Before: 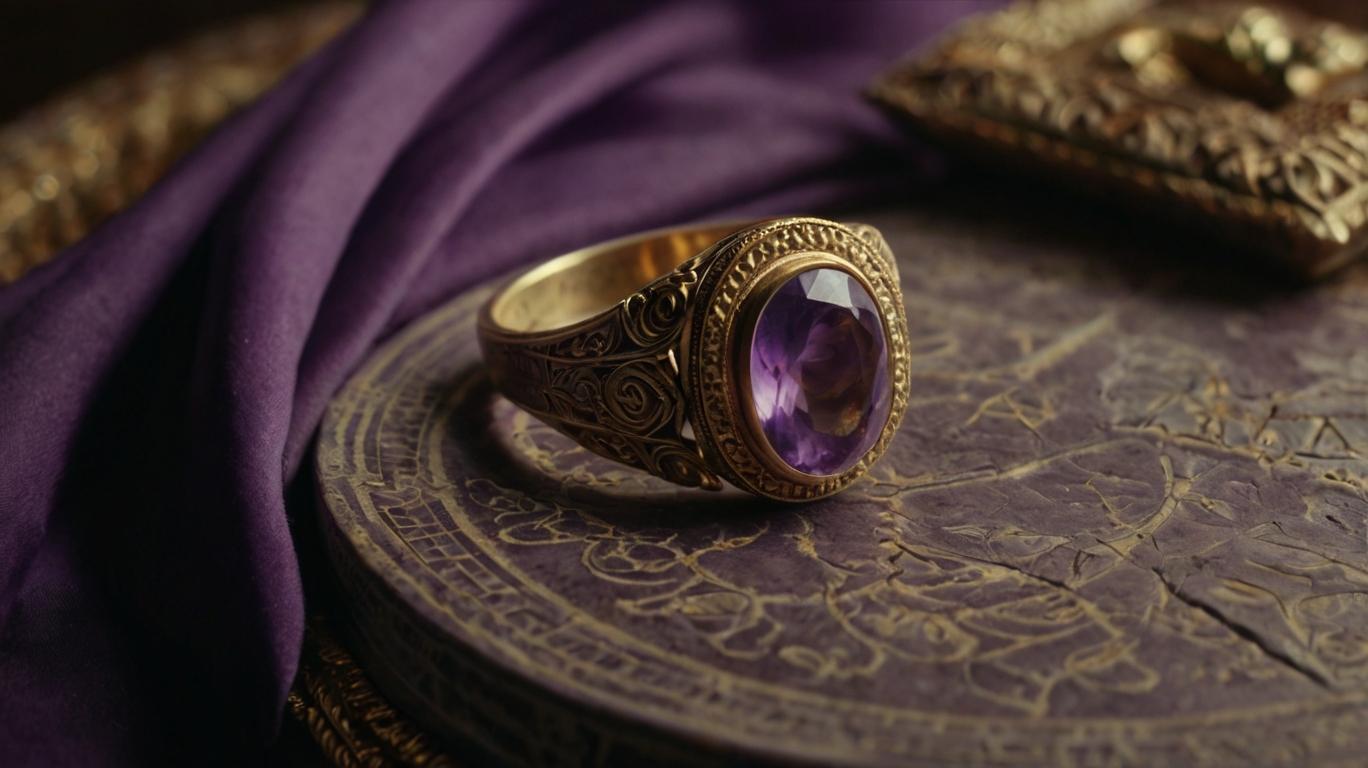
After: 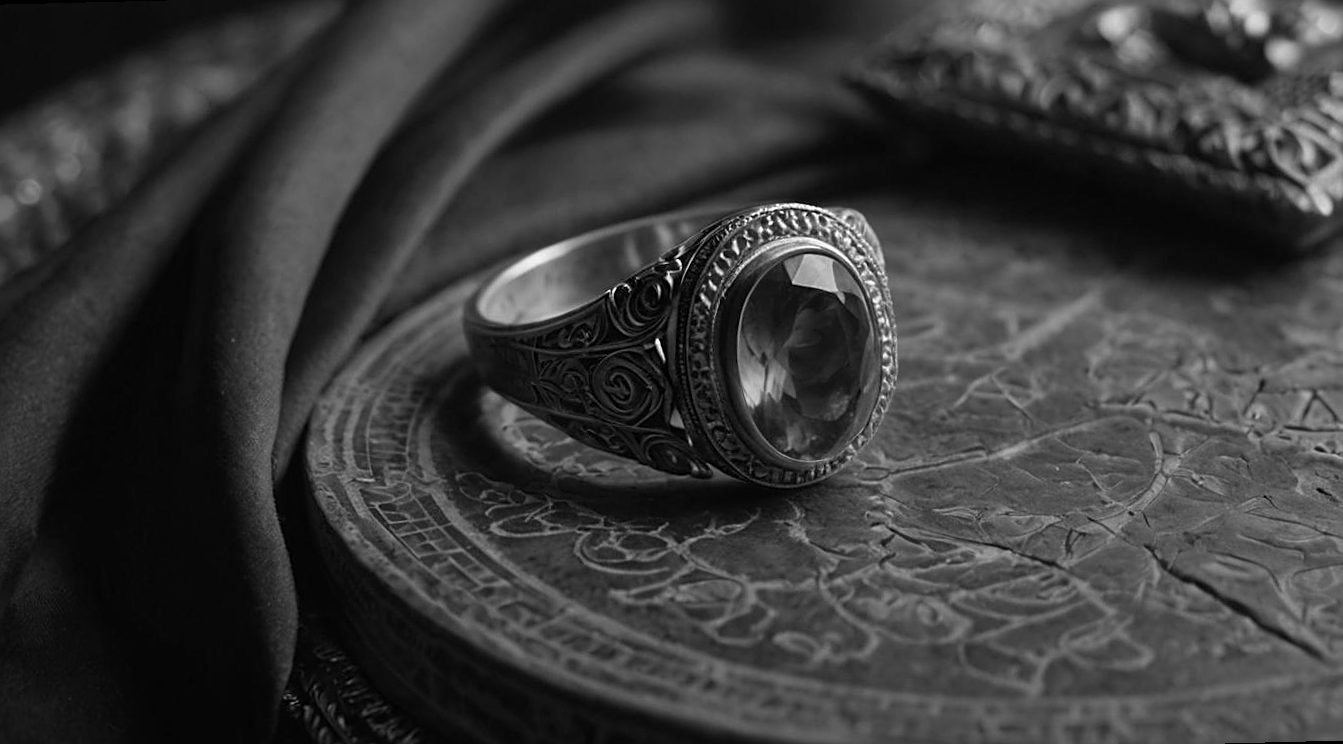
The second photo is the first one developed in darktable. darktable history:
rotate and perspective: rotation -1.42°, crop left 0.016, crop right 0.984, crop top 0.035, crop bottom 0.965
monochrome: on, module defaults
sharpen: on, module defaults
